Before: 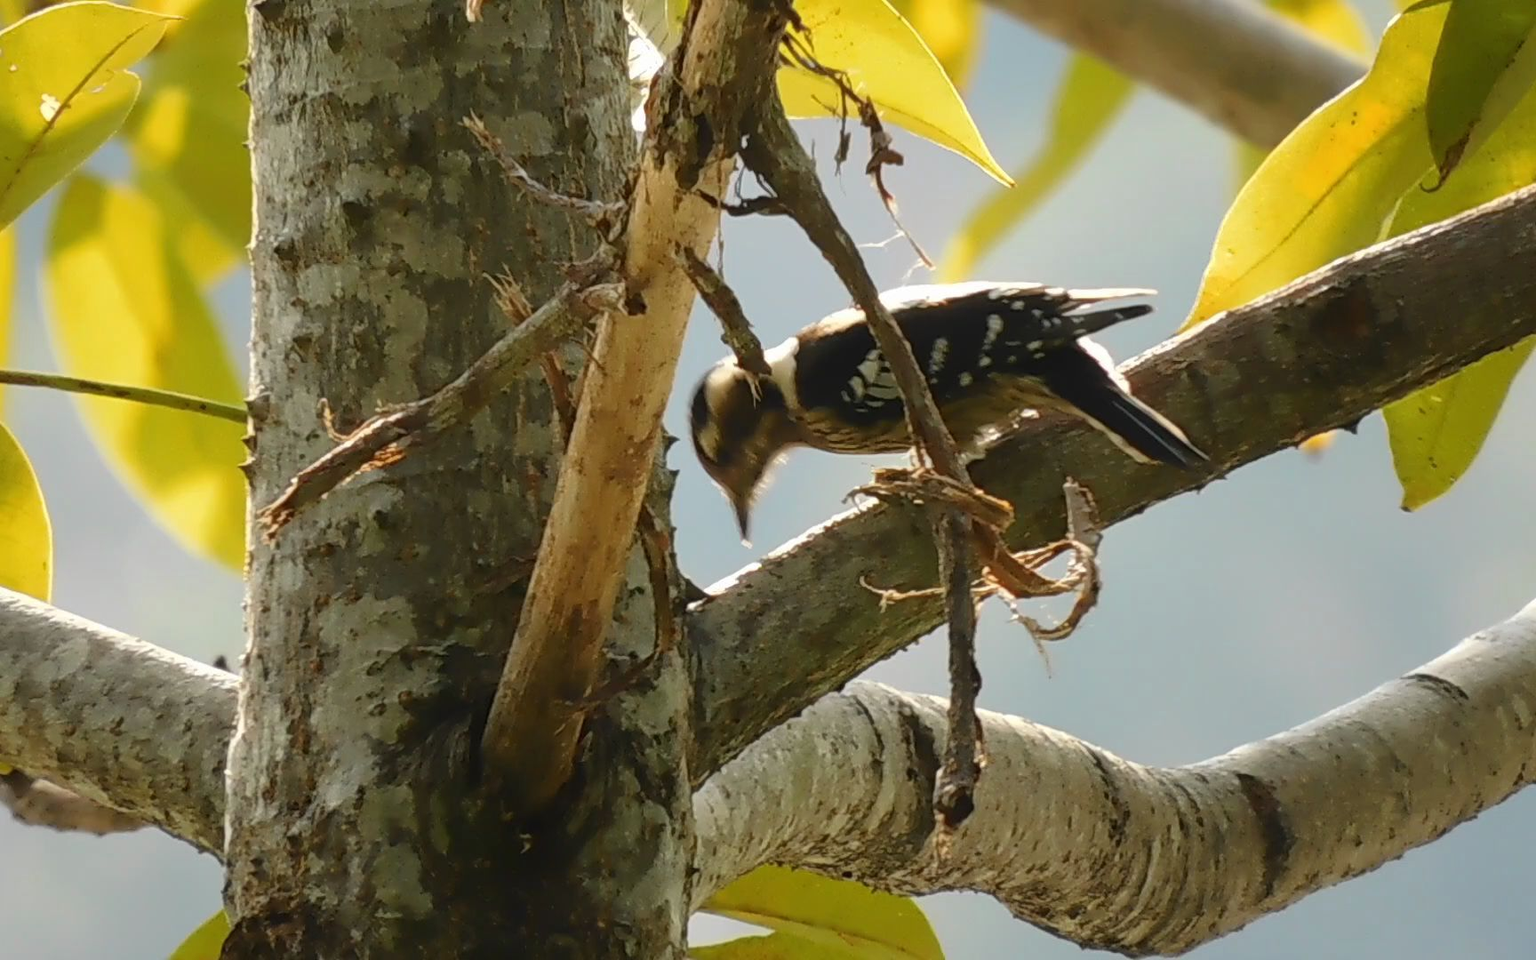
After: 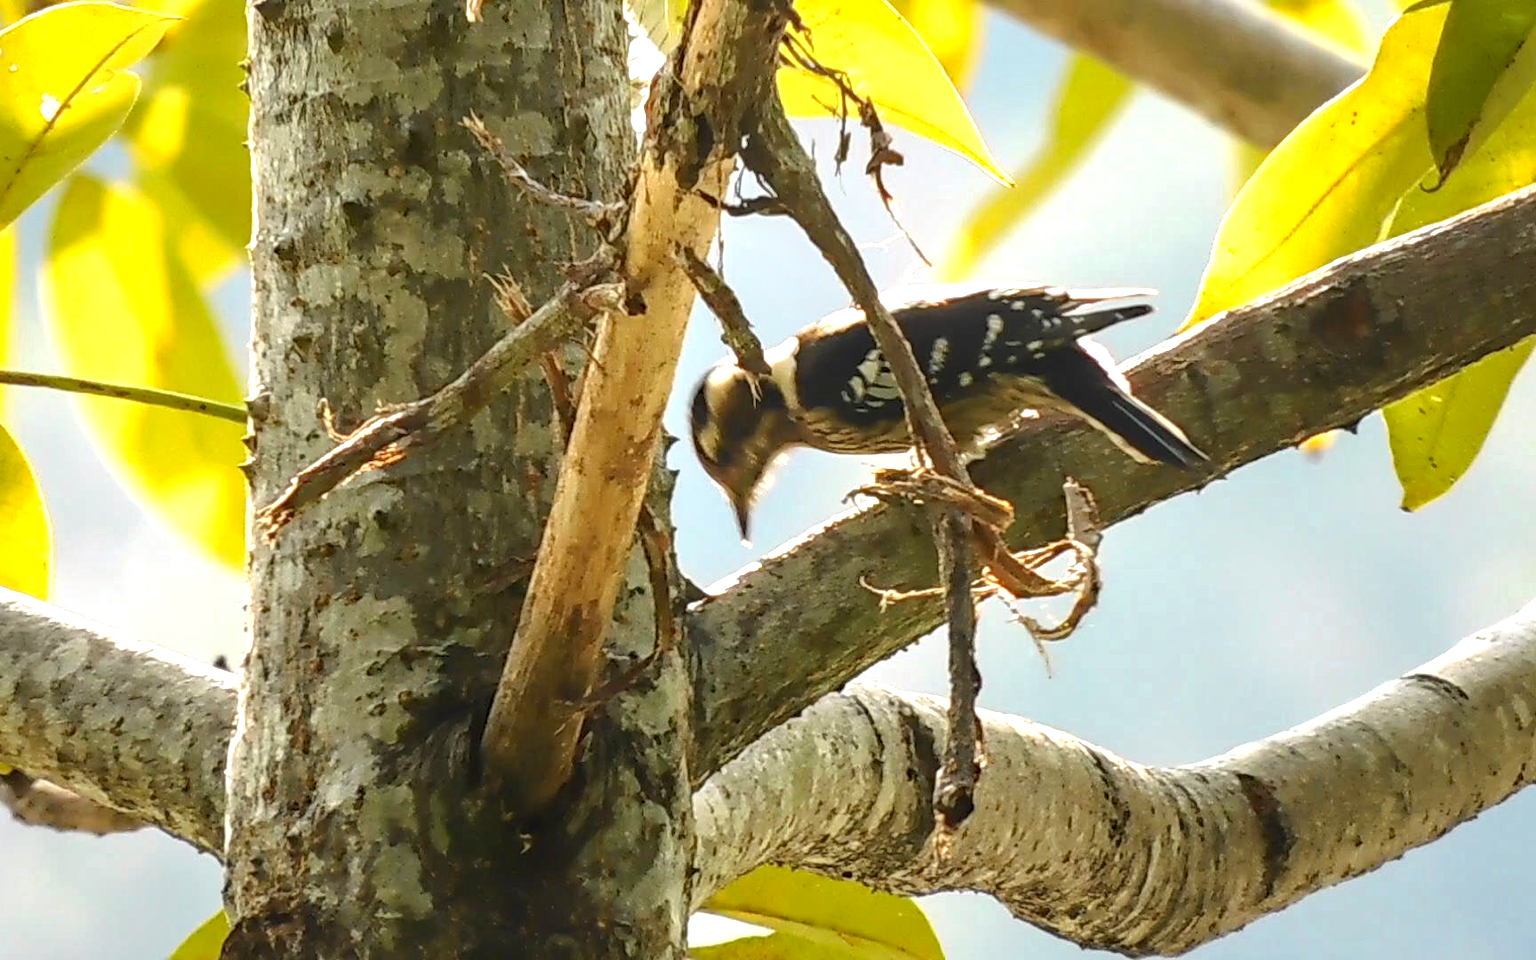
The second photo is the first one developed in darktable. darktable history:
haze removal: compatibility mode true, adaptive false
local contrast: on, module defaults
exposure: black level correction 0, exposure 0.9 EV, compensate highlight preservation false
